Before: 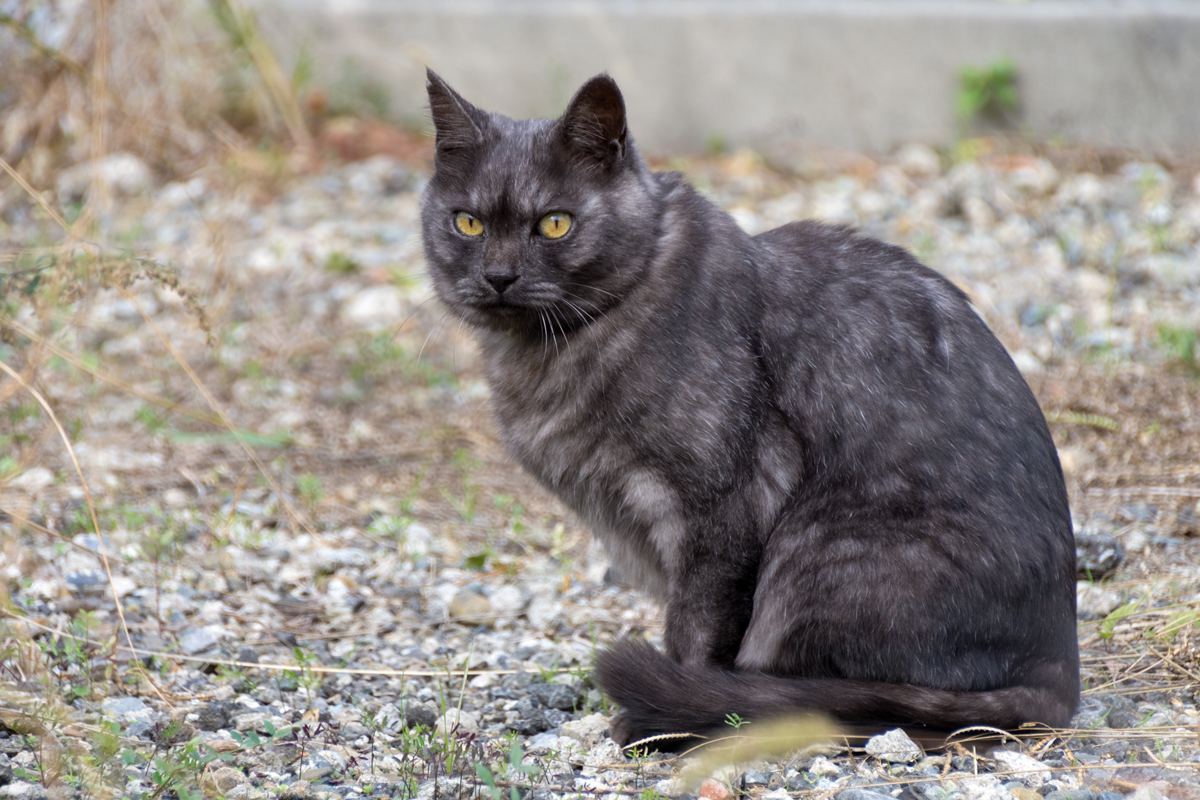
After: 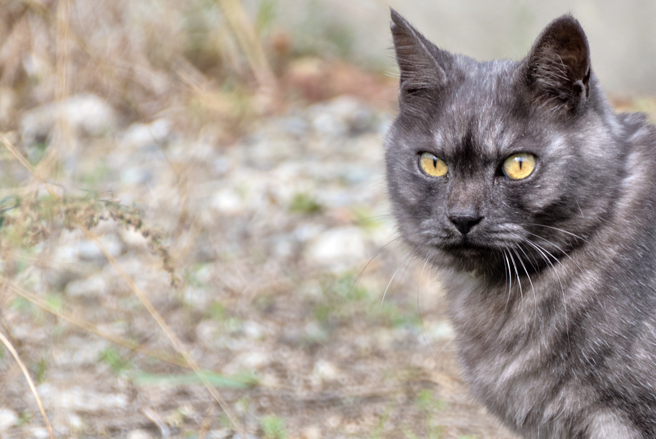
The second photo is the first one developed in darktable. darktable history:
tone equalizer: -7 EV 0.15 EV, -6 EV 0.6 EV, -5 EV 1.15 EV, -4 EV 1.33 EV, -3 EV 1.15 EV, -2 EV 0.6 EV, -1 EV 0.15 EV, mask exposure compensation -0.5 EV
crop and rotate: left 3.047%, top 7.509%, right 42.236%, bottom 37.598%
contrast brightness saturation: contrast 0.11, saturation -0.17
